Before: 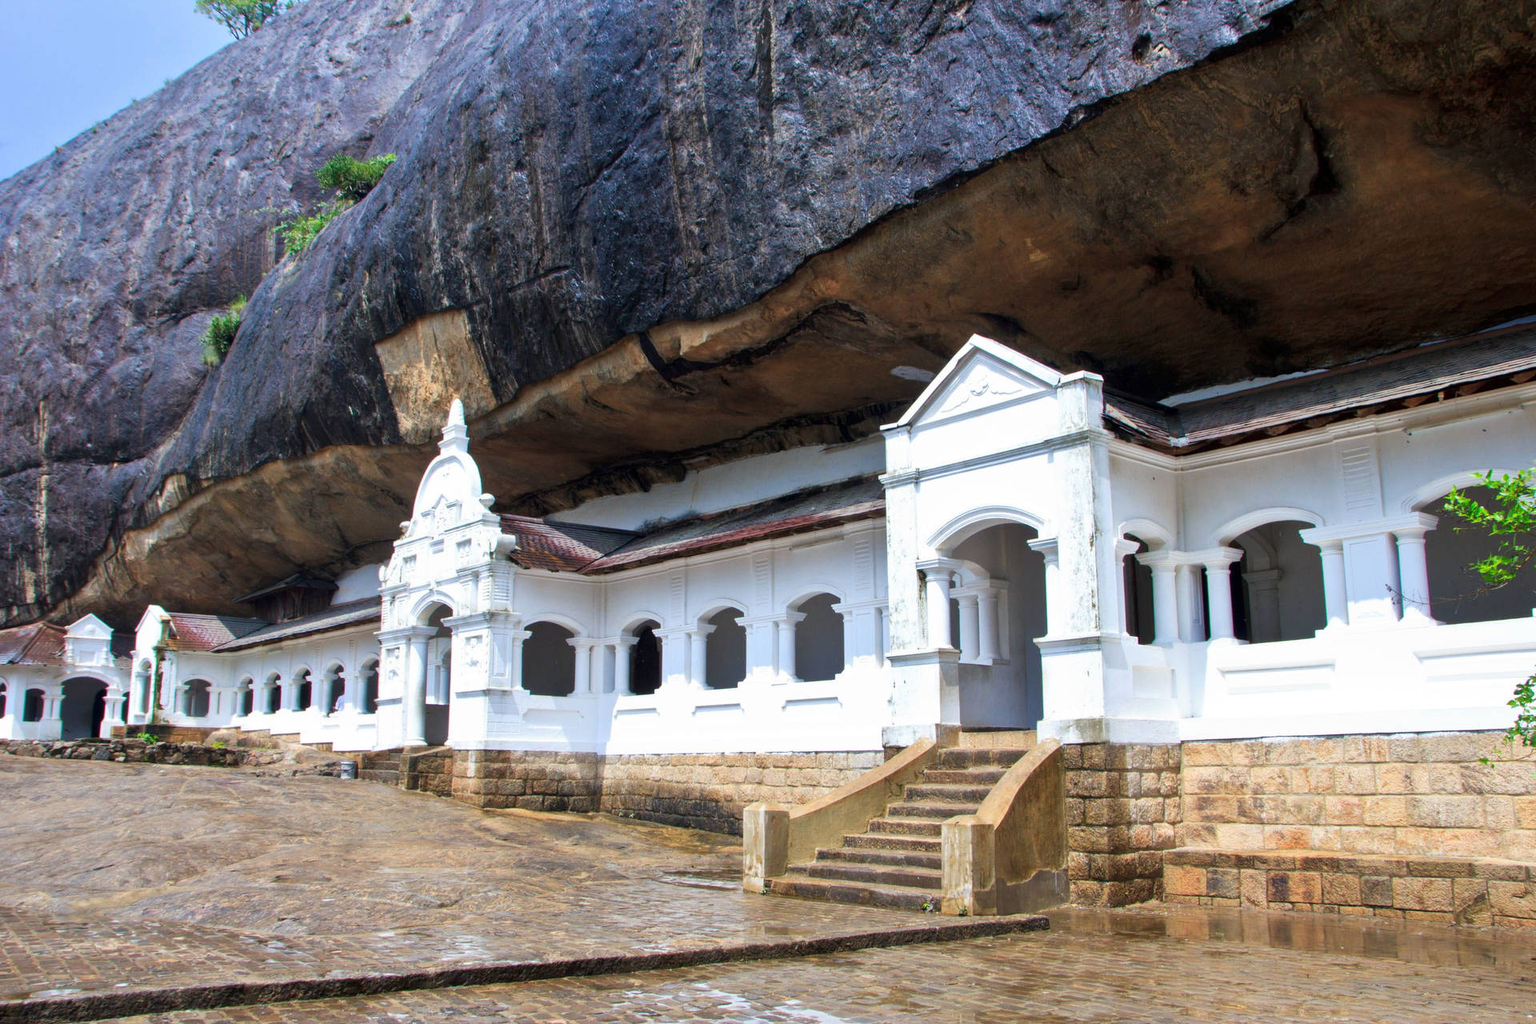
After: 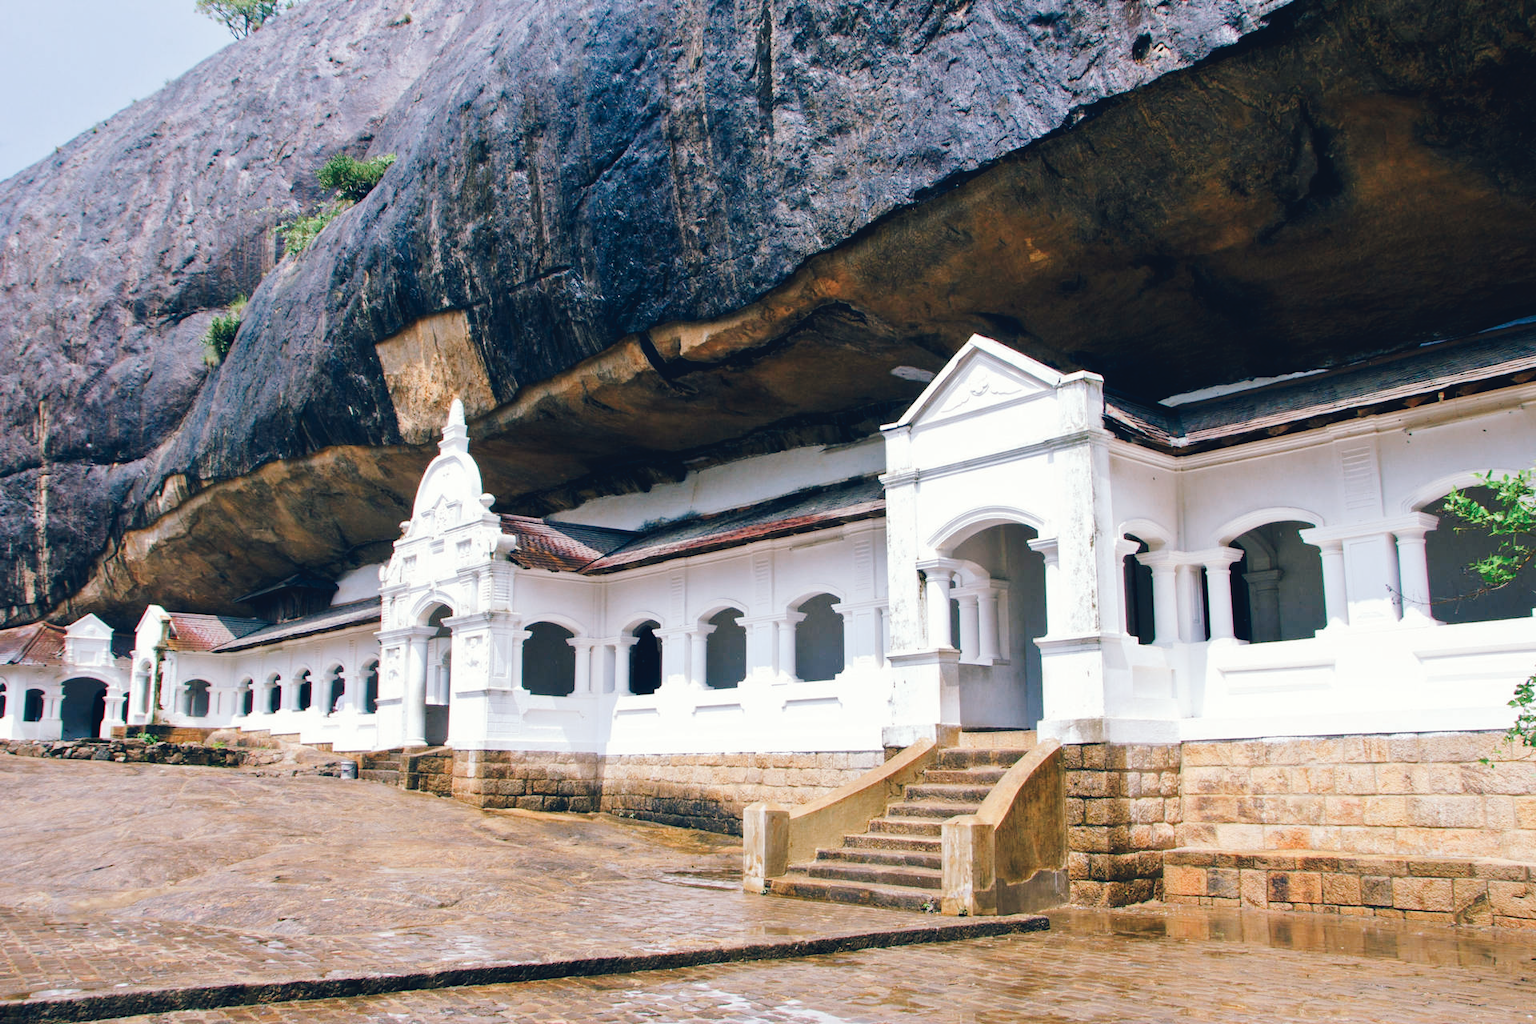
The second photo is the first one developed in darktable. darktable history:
tone curve: curves: ch0 [(0, 0) (0.003, 0.047) (0.011, 0.05) (0.025, 0.053) (0.044, 0.057) (0.069, 0.062) (0.1, 0.084) (0.136, 0.115) (0.177, 0.159) (0.224, 0.216) (0.277, 0.289) (0.335, 0.382) (0.399, 0.474) (0.468, 0.561) (0.543, 0.636) (0.623, 0.705) (0.709, 0.778) (0.801, 0.847) (0.898, 0.916) (1, 1)], preserve colors none
color look up table: target L [93.27, 94.24, 89.03, 82.97, 84.54, 66.42, 60.79, 62.73, 42.32, 38.99, 23.43, 200.7, 88.63, 80.77, 64.72, 58.62, 58.27, 53.07, 53.29, 54.09, 48.66, 39.55, 30.58, 22.2, 17.61, 2.089, 96.45, 78.4, 75.52, 81.61, 79, 56.35, 69.86, 56.43, 55.16, 52.1, 53.61, 28.37, 35.62, 26.07, 6.365, 88.46, 90.35, 76.61, 68.45, 76.08, 69.22, 39.35, 39.39], target a [-4.757, -14.77, -22.07, -7.901, -29.31, -25.49, -50.42, -19.78, -16.81, -30.08, -20.34, 0, 6.916, 3.34, 48.51, 56.69, 16.58, 35.86, 71.11, 63.28, 70.02, 54.33, 4.401, 33.33, 5.561, -4.077, 3.718, 33.26, 40.29, 21.32, 38.61, 69.29, 8.324, 26.33, 14.02, 49.28, 41.31, 30.13, 19.31, 13.92, 6.818, -24.55, -12.4, -25.84, 1.192, -5.994, -16.85, -22.09, -11.63], target b [29.74, 46.31, 27.54, 10.85, 7.073, 45.1, 34.63, 11.22, 27.73, 19.62, 8.947, 0, 27.03, 63.47, 30.08, 59.32, 27.69, 47.38, 27.4, 18.44, 53.72, 36.63, 2.672, 4.551, 13.93, -17.09, -1.013, -0.476, -12.13, -19.19, -22.64, -4.925, -40.55, -9.887, -32.88, -23.82, -43.08, -15.25, -66.63, -47.01, -24.59, -13.86, -6.597, -8.242, -2.343, -26.51, -19.02, -4.402, -29], num patches 49
